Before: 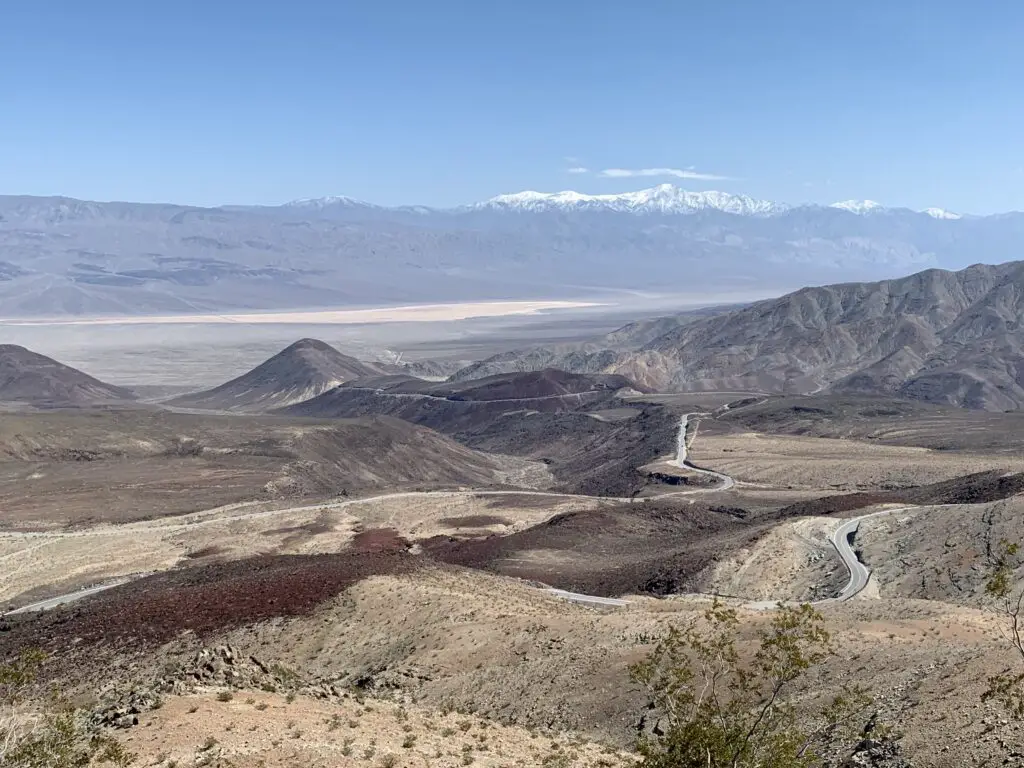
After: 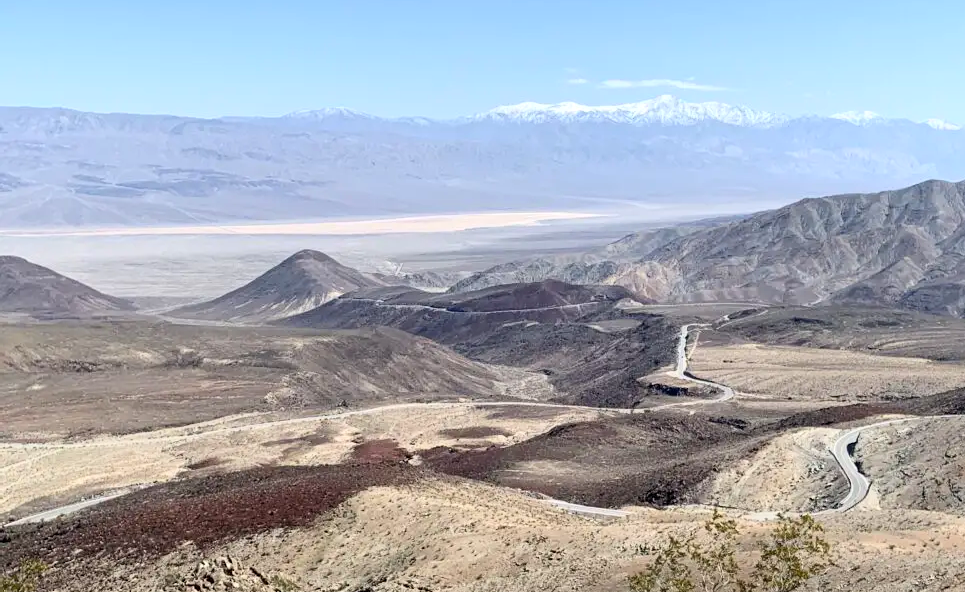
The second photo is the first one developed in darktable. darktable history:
crop and rotate: angle 0.03°, top 11.643%, right 5.651%, bottom 11.189%
contrast brightness saturation: contrast 0.2, brightness 0.15, saturation 0.14
contrast equalizer: octaves 7, y [[0.5, 0.502, 0.506, 0.511, 0.52, 0.537], [0.5 ×6], [0.505, 0.509, 0.518, 0.534, 0.553, 0.561], [0 ×6], [0 ×6]]
exposure: exposure 0.081 EV, compensate highlight preservation false
